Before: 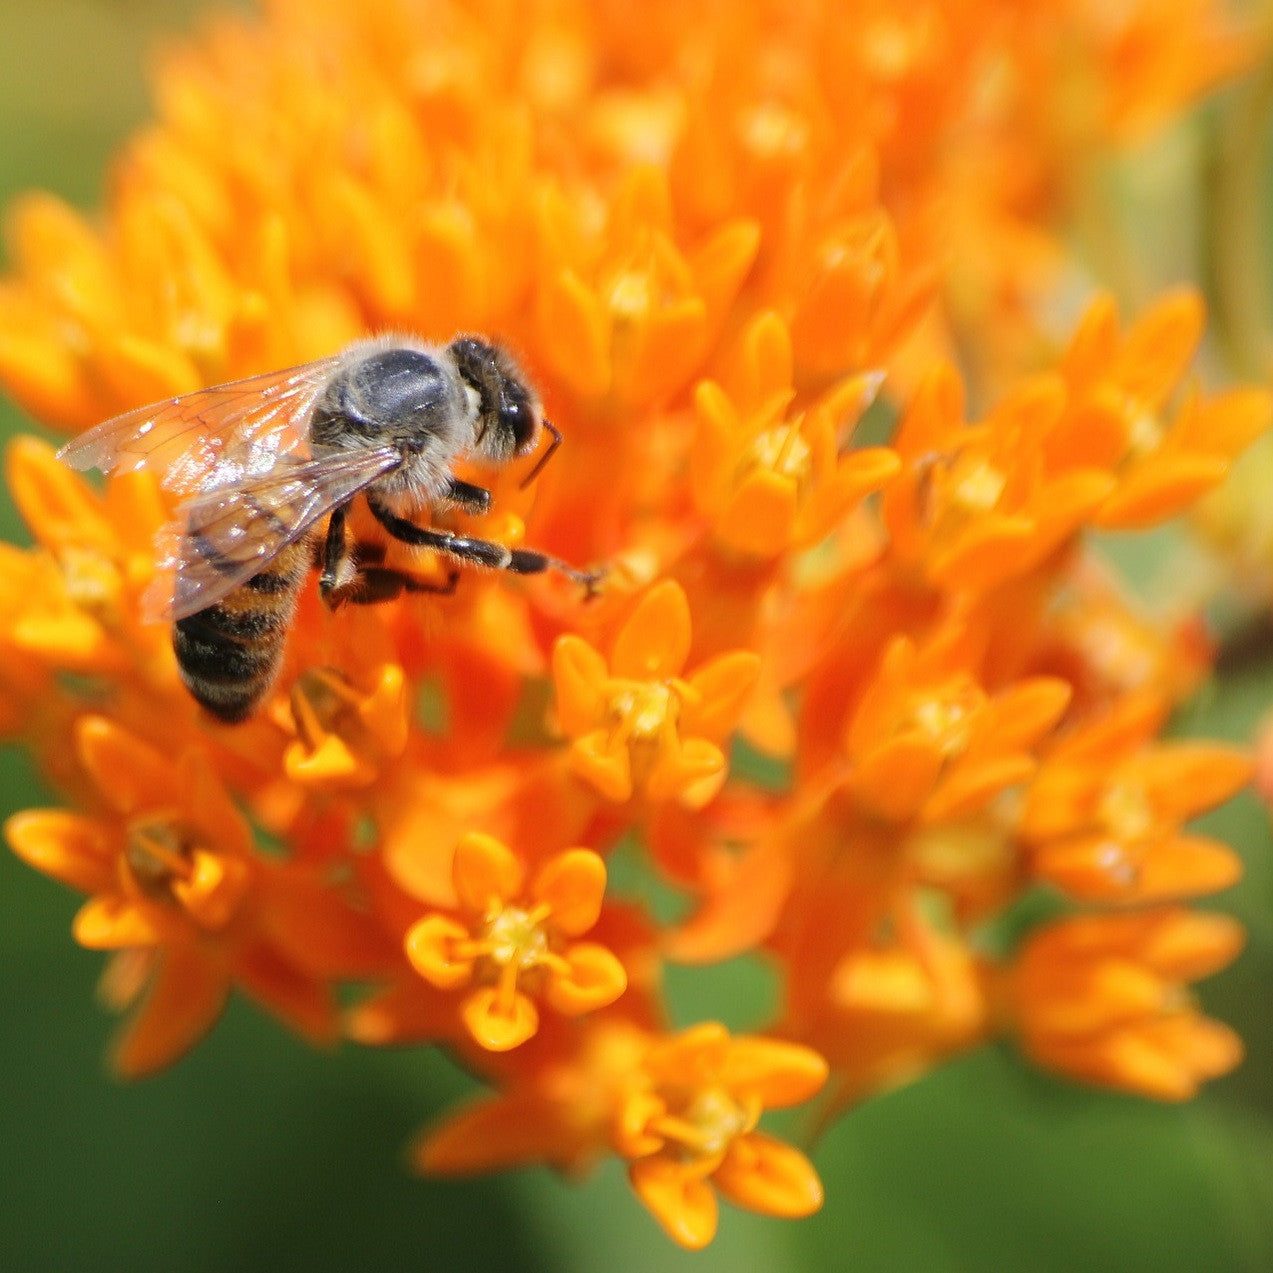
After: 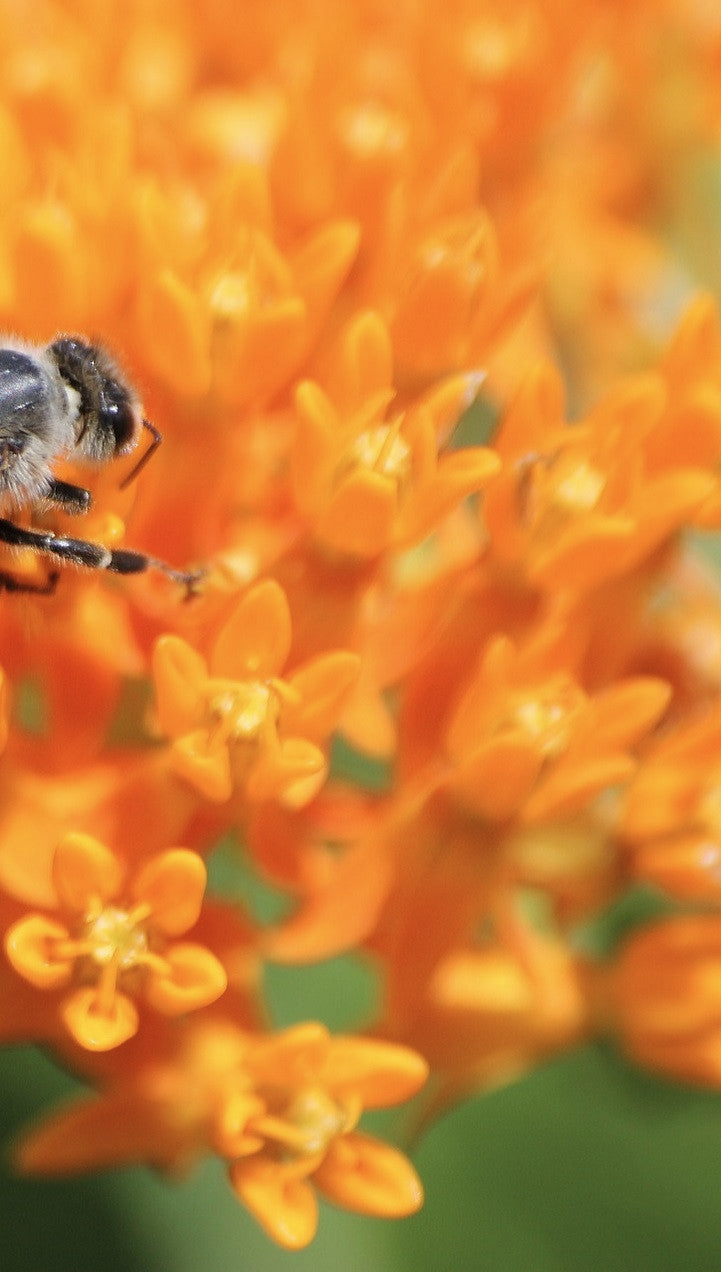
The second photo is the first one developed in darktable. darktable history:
crop: left 31.458%, top 0%, right 11.876%
color contrast: green-magenta contrast 0.84, blue-yellow contrast 0.86
